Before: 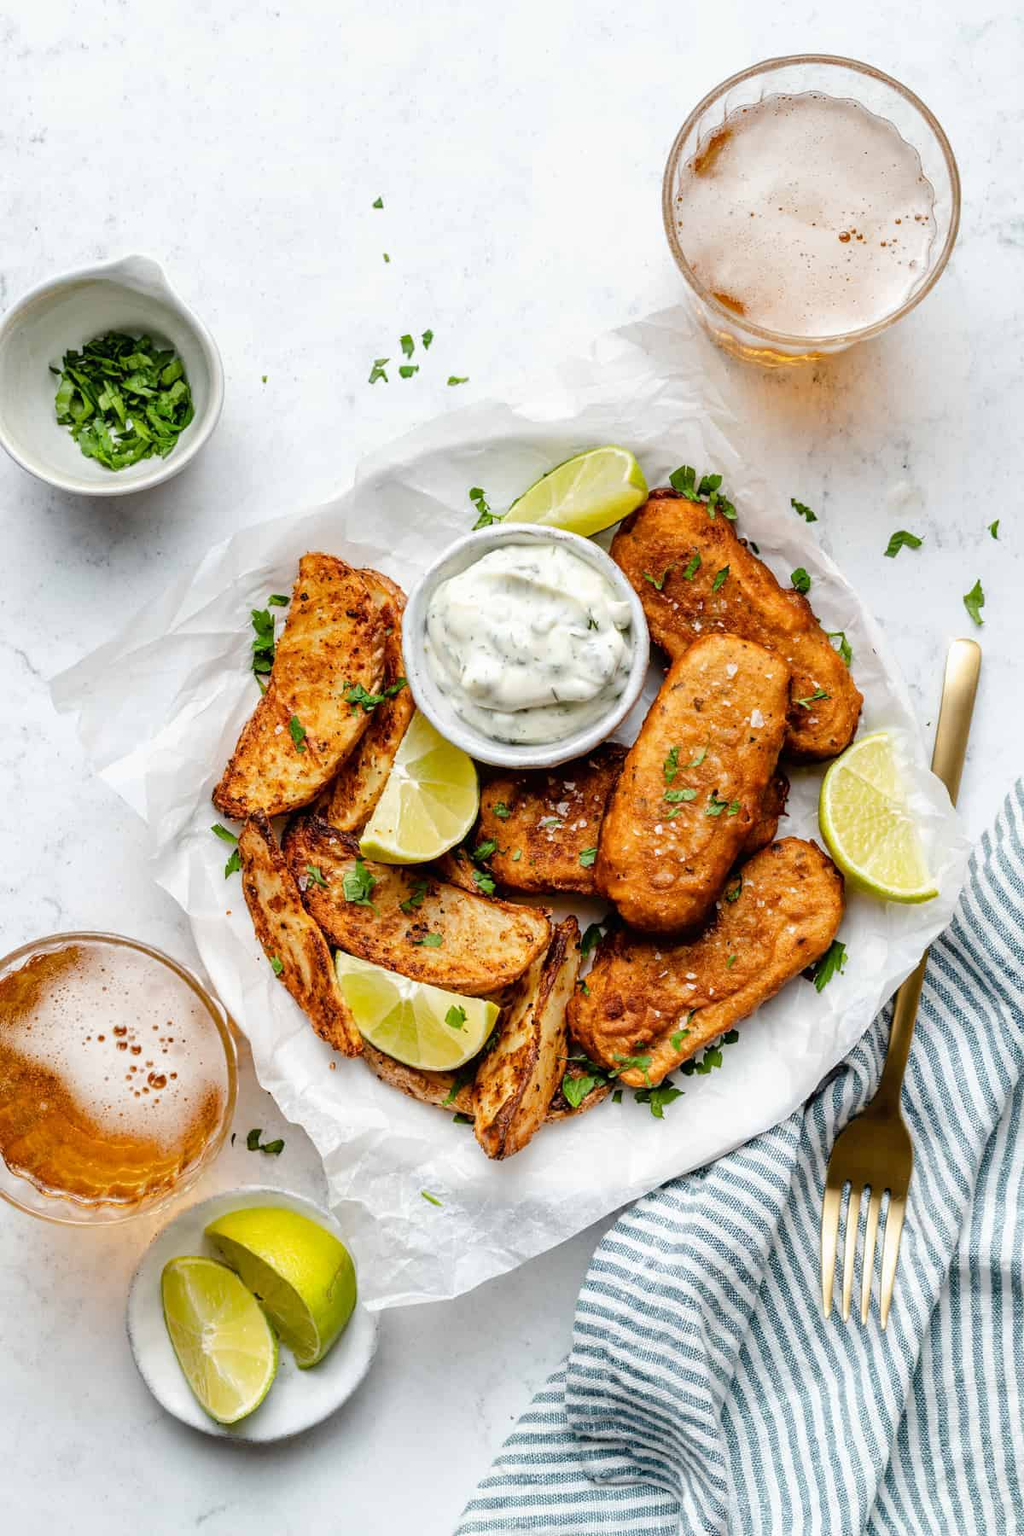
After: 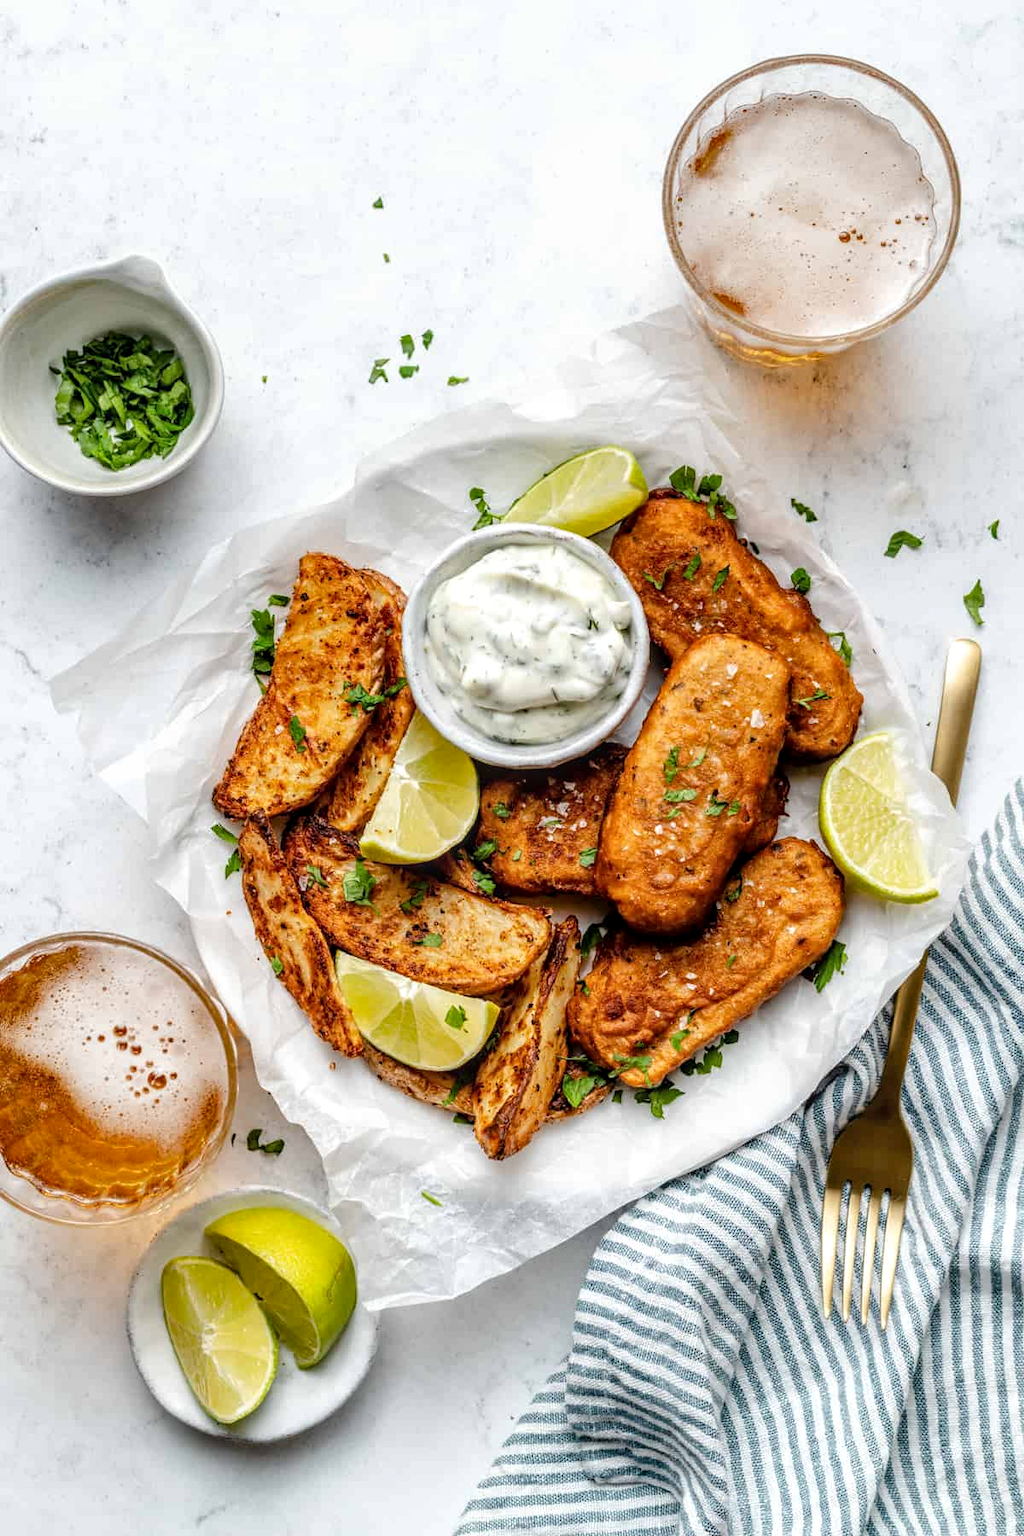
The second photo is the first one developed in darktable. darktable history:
exposure: exposure 0.026 EV, compensate highlight preservation false
local contrast: on, module defaults
